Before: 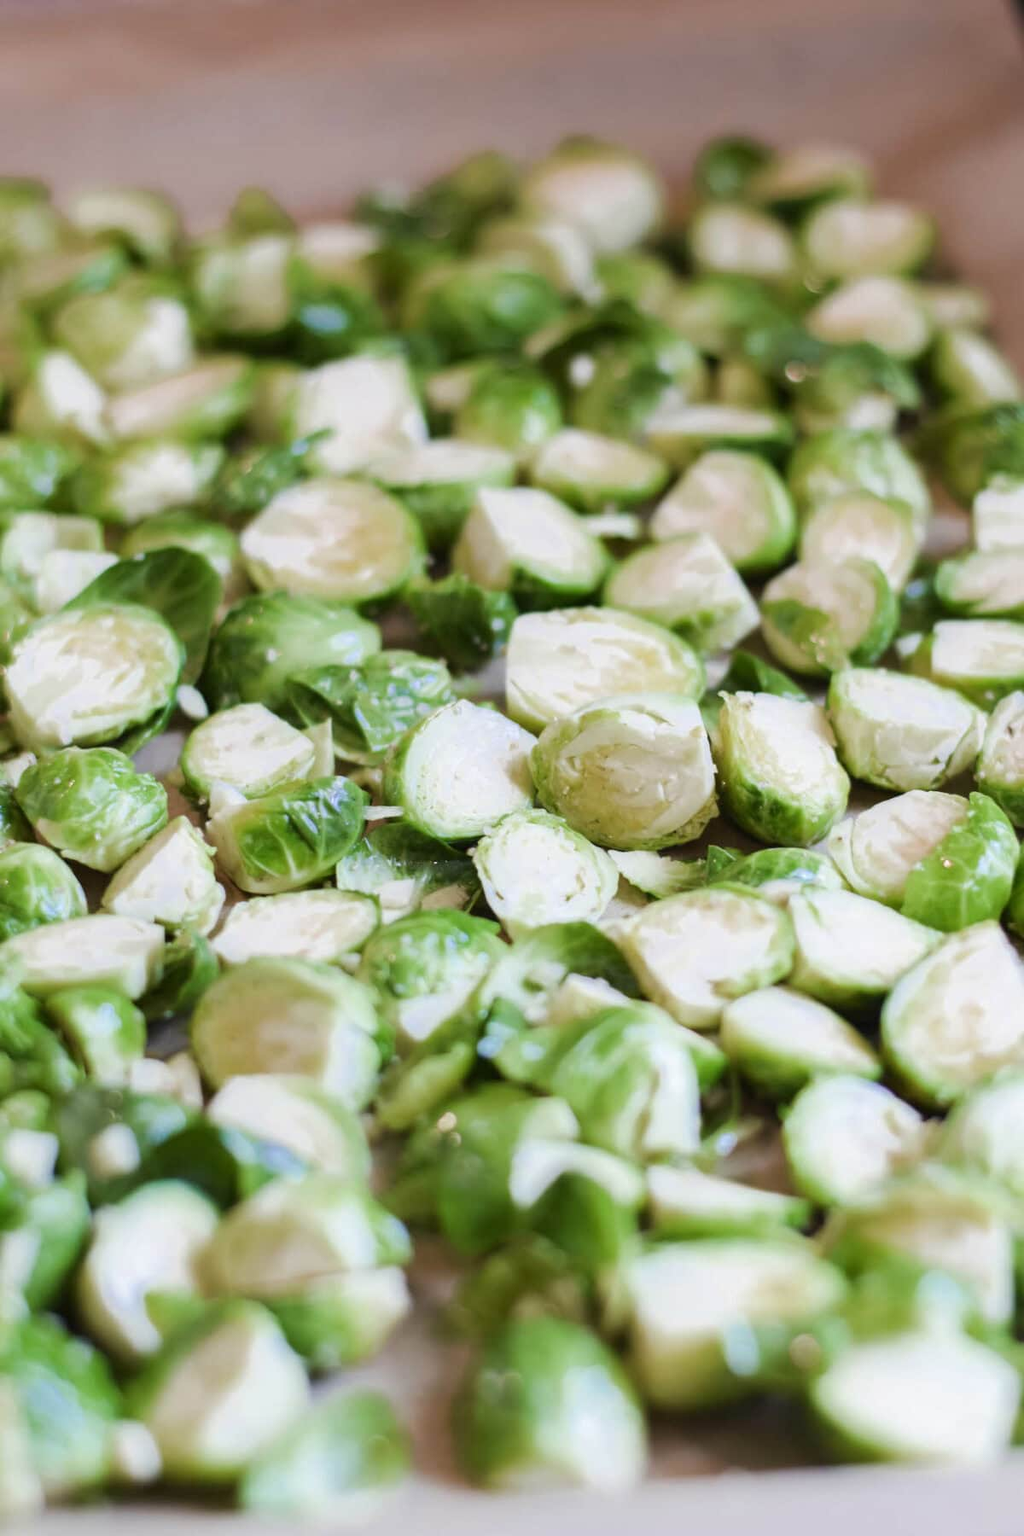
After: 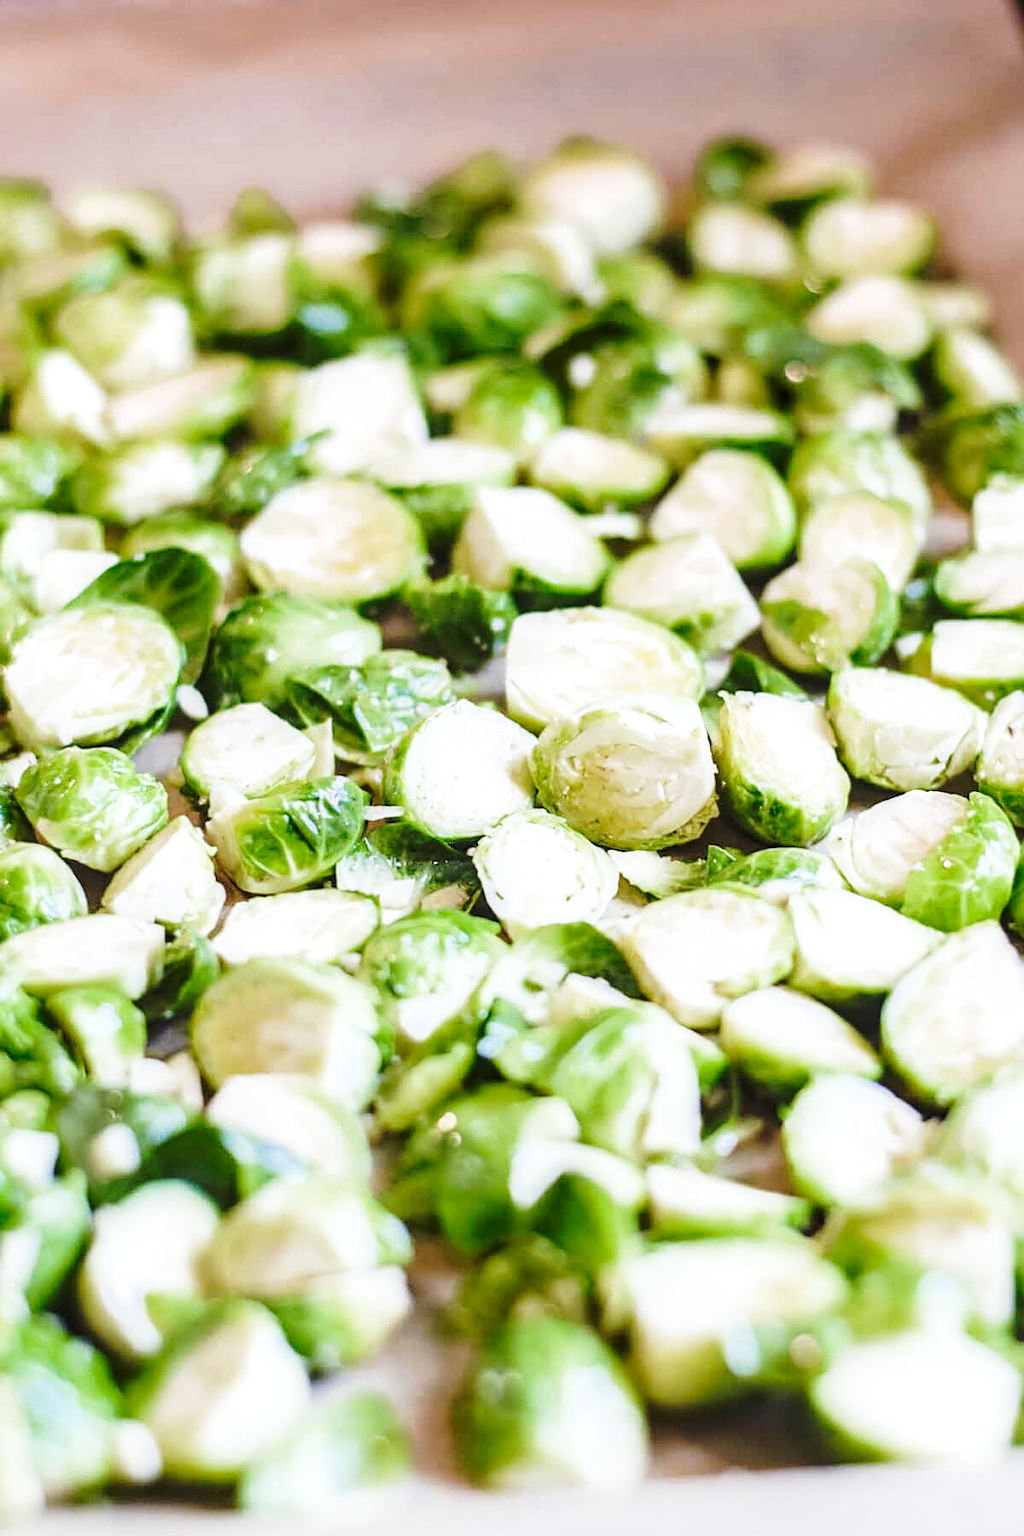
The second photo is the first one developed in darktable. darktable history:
sharpen: on, module defaults
base curve: curves: ch0 [(0, 0) (0.036, 0.037) (0.121, 0.228) (0.46, 0.76) (0.859, 0.983) (1, 1)], preserve colors none
local contrast: on, module defaults
